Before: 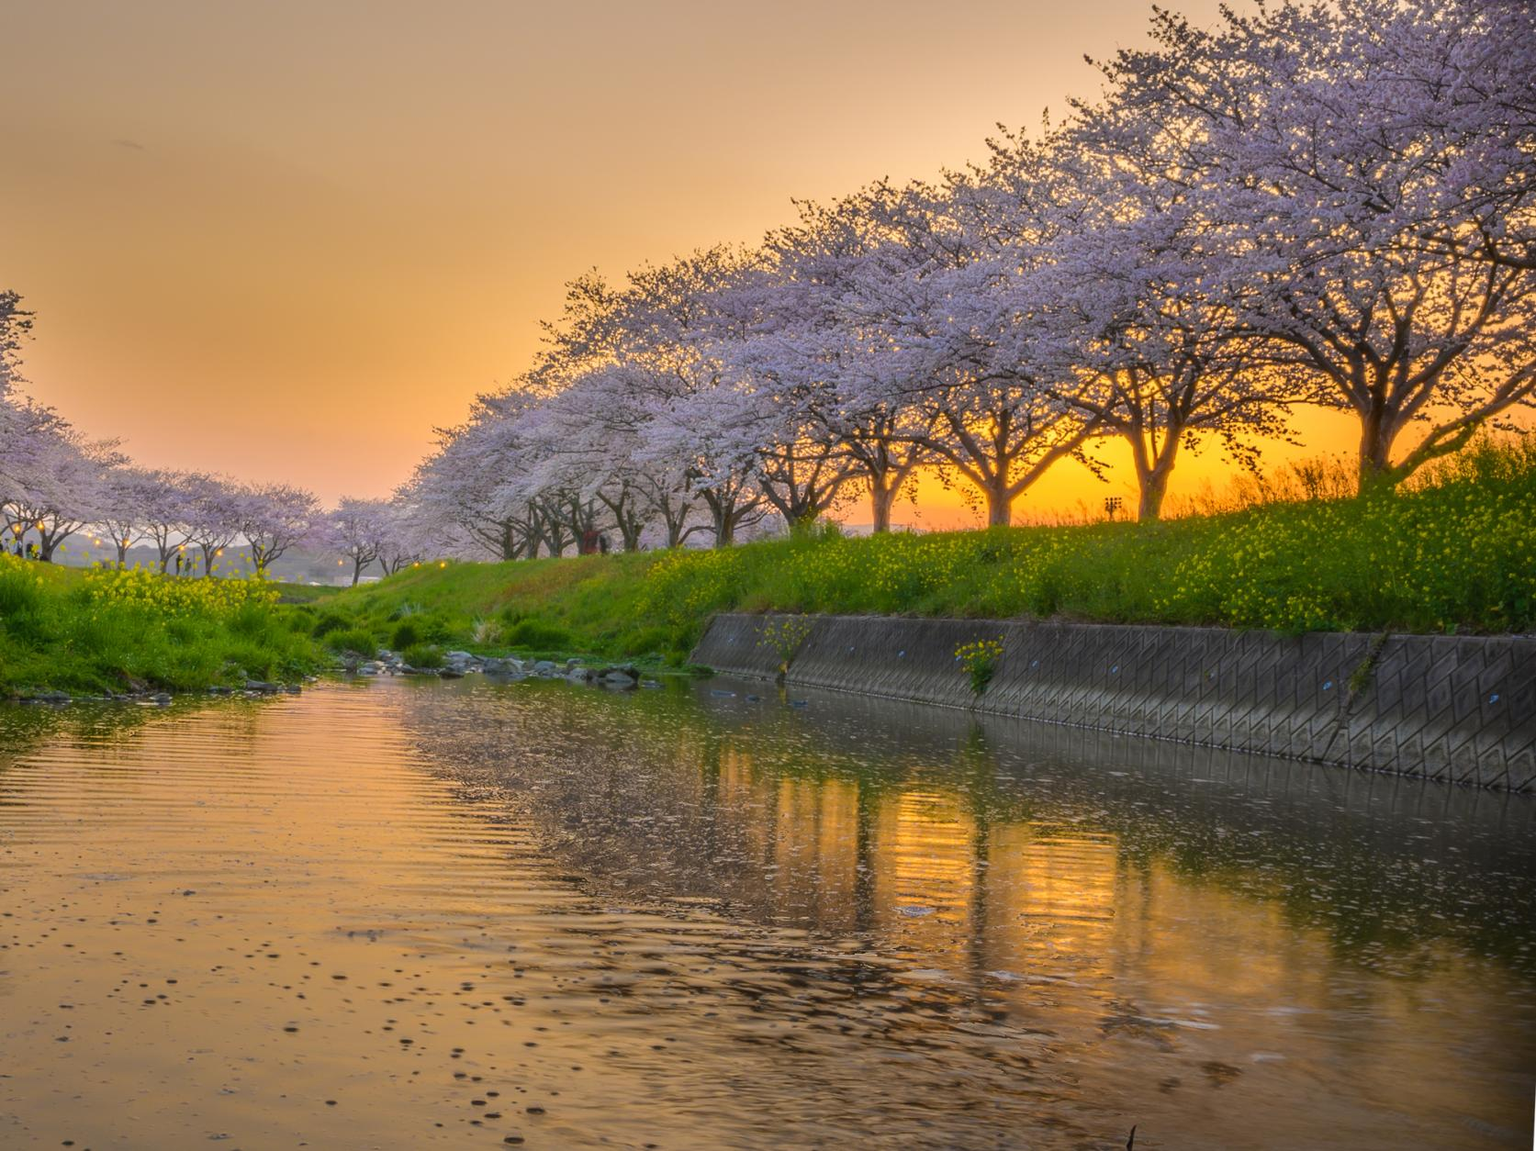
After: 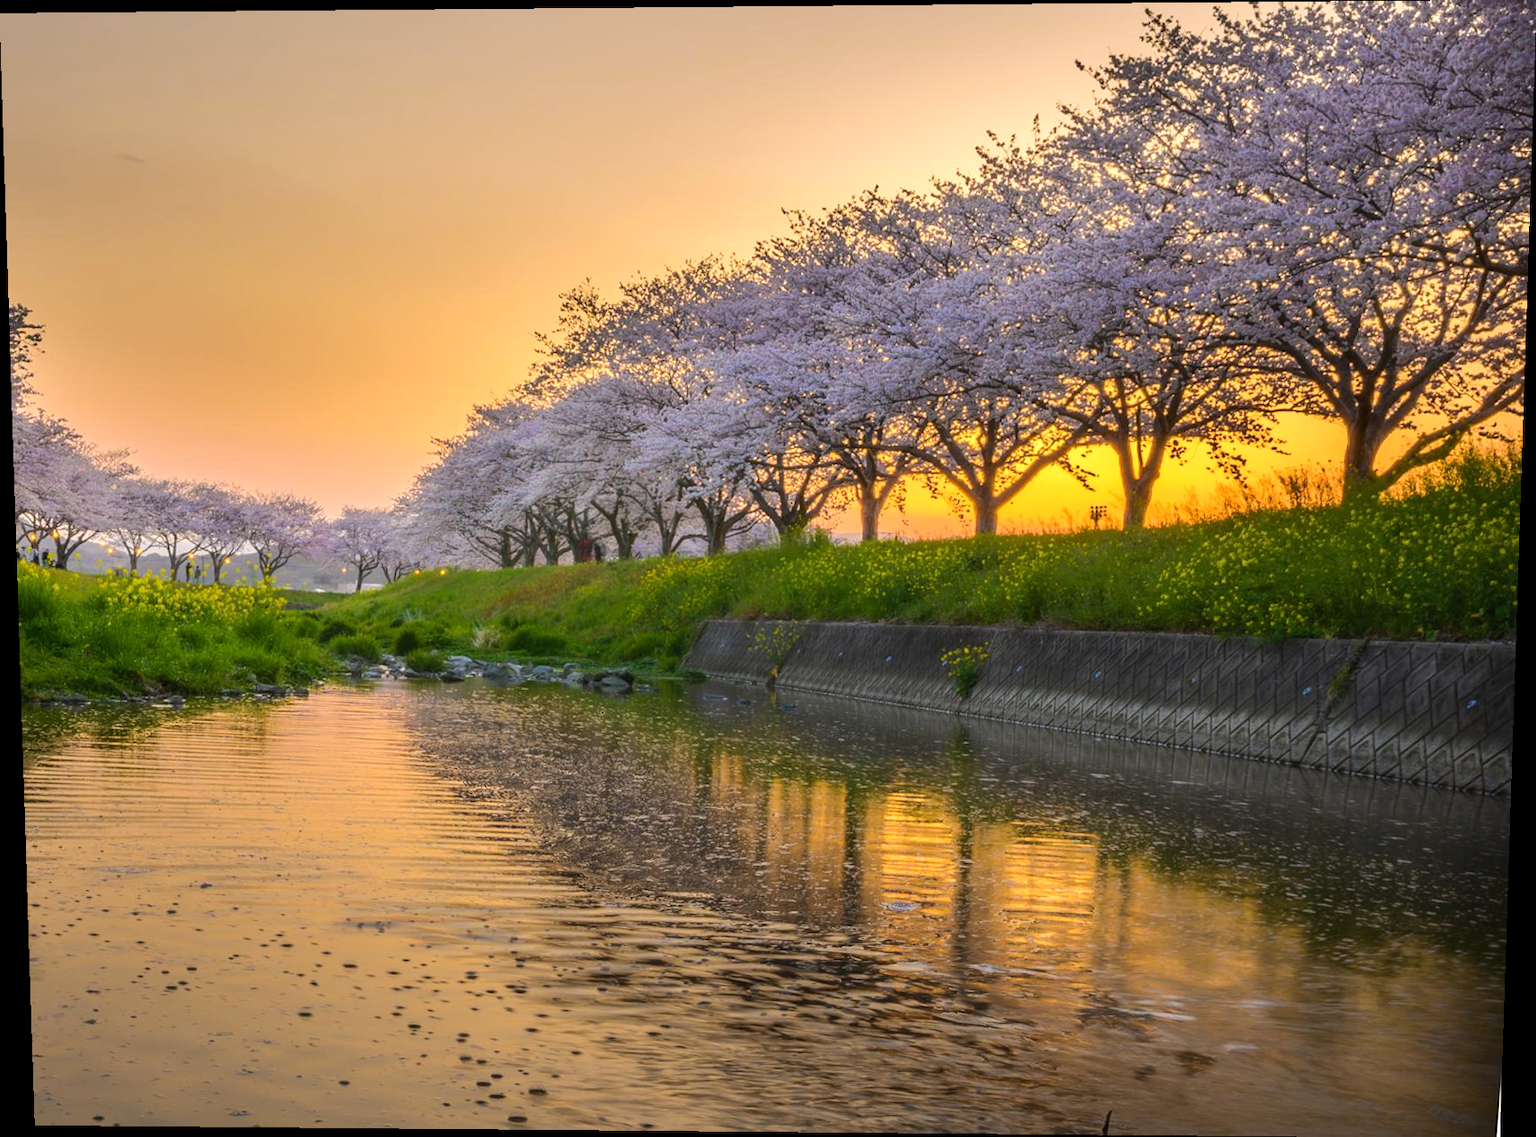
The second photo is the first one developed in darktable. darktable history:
tone equalizer: -8 EV -0.417 EV, -7 EV -0.389 EV, -6 EV -0.333 EV, -5 EV -0.222 EV, -3 EV 0.222 EV, -2 EV 0.333 EV, -1 EV 0.389 EV, +0 EV 0.417 EV, edges refinement/feathering 500, mask exposure compensation -1.57 EV, preserve details no
rotate and perspective: lens shift (vertical) 0.048, lens shift (horizontal) -0.024, automatic cropping off
